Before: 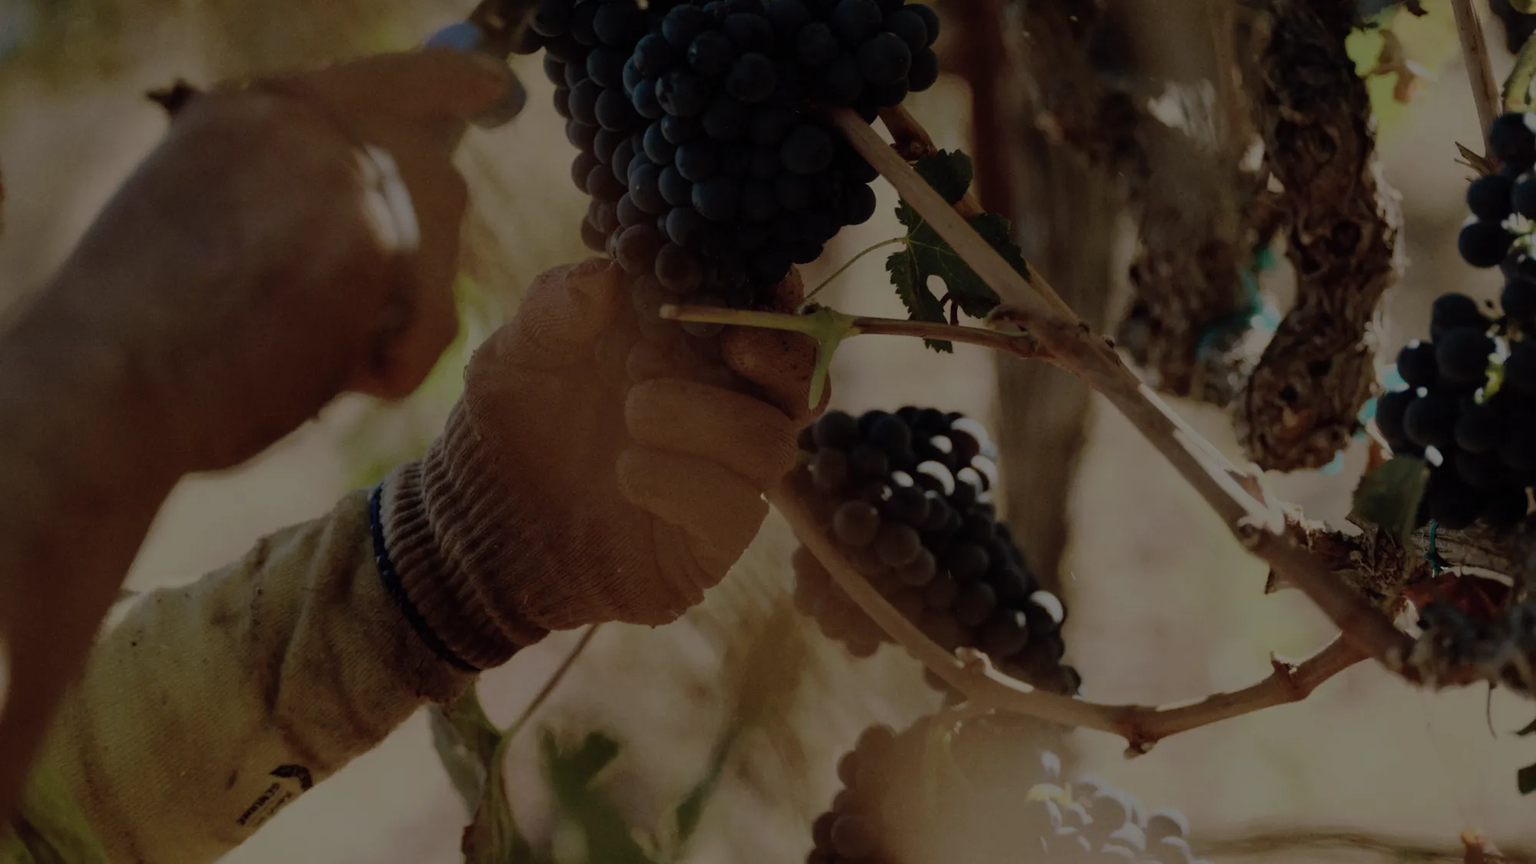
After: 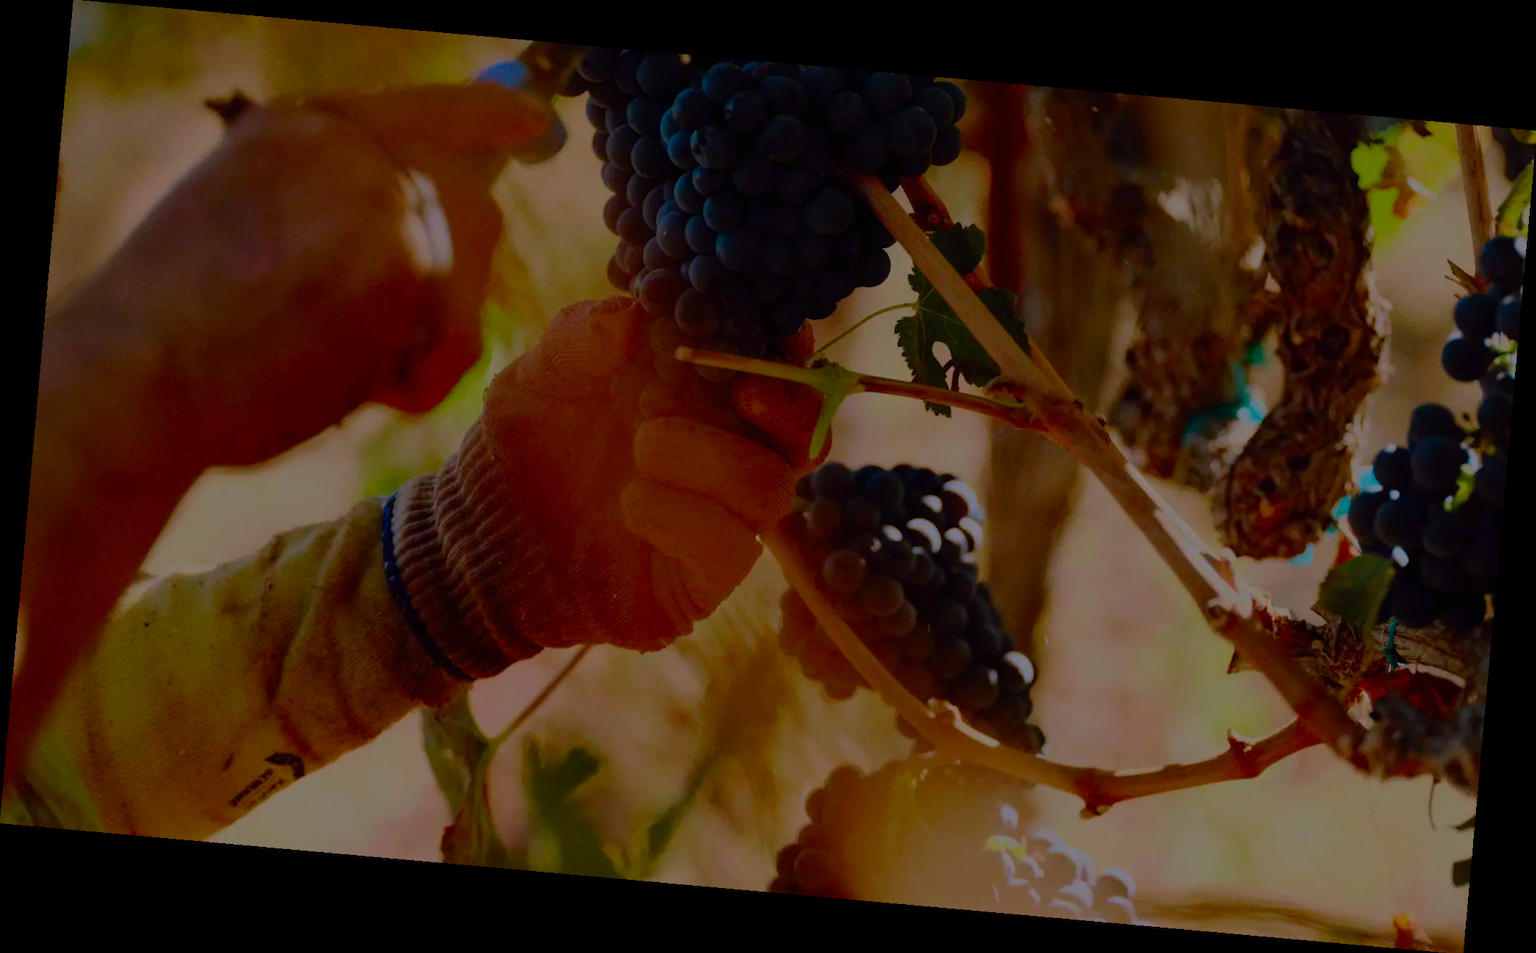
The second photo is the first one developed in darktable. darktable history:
rotate and perspective: rotation 5.12°, automatic cropping off
white balance: red 0.984, blue 1.059
color correction: highlights a* 1.59, highlights b* -1.7, saturation 2.48
local contrast: mode bilateral grid, contrast 20, coarseness 50, detail 102%, midtone range 0.2
